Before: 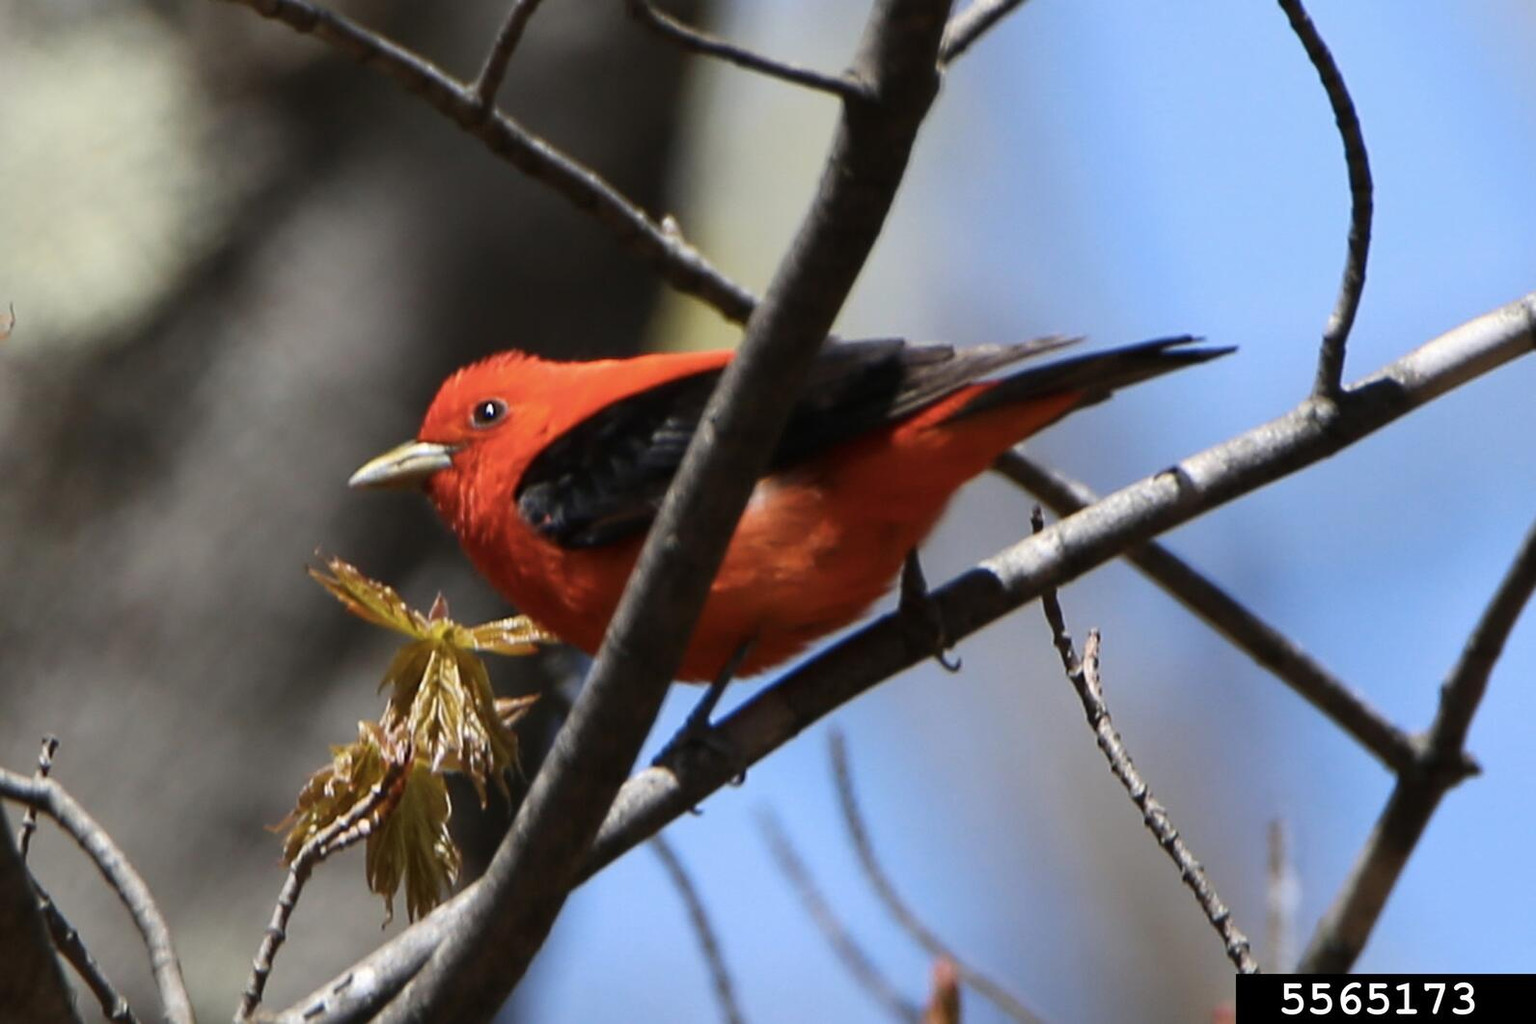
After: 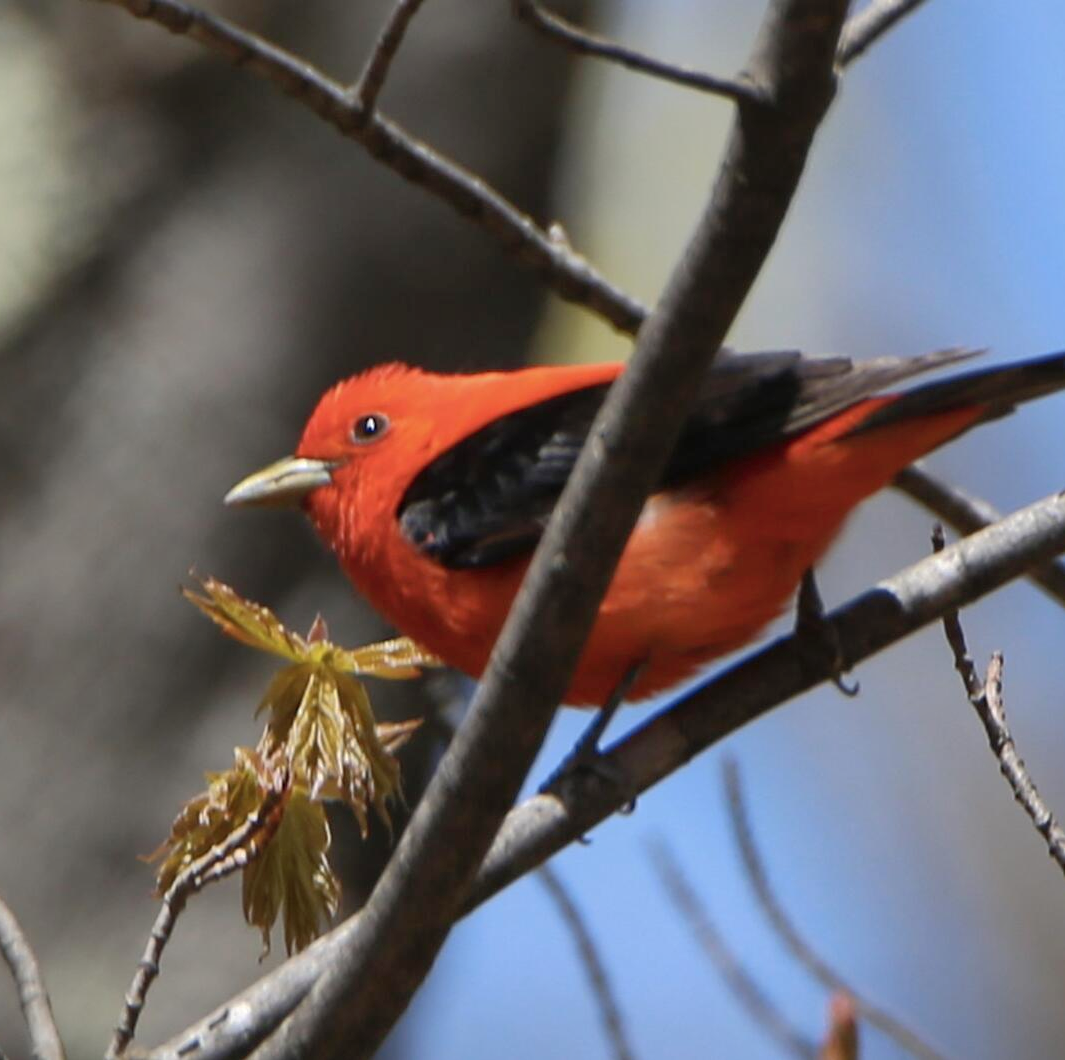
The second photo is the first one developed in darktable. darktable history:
shadows and highlights: on, module defaults
crop and rotate: left 8.624%, right 24.452%
